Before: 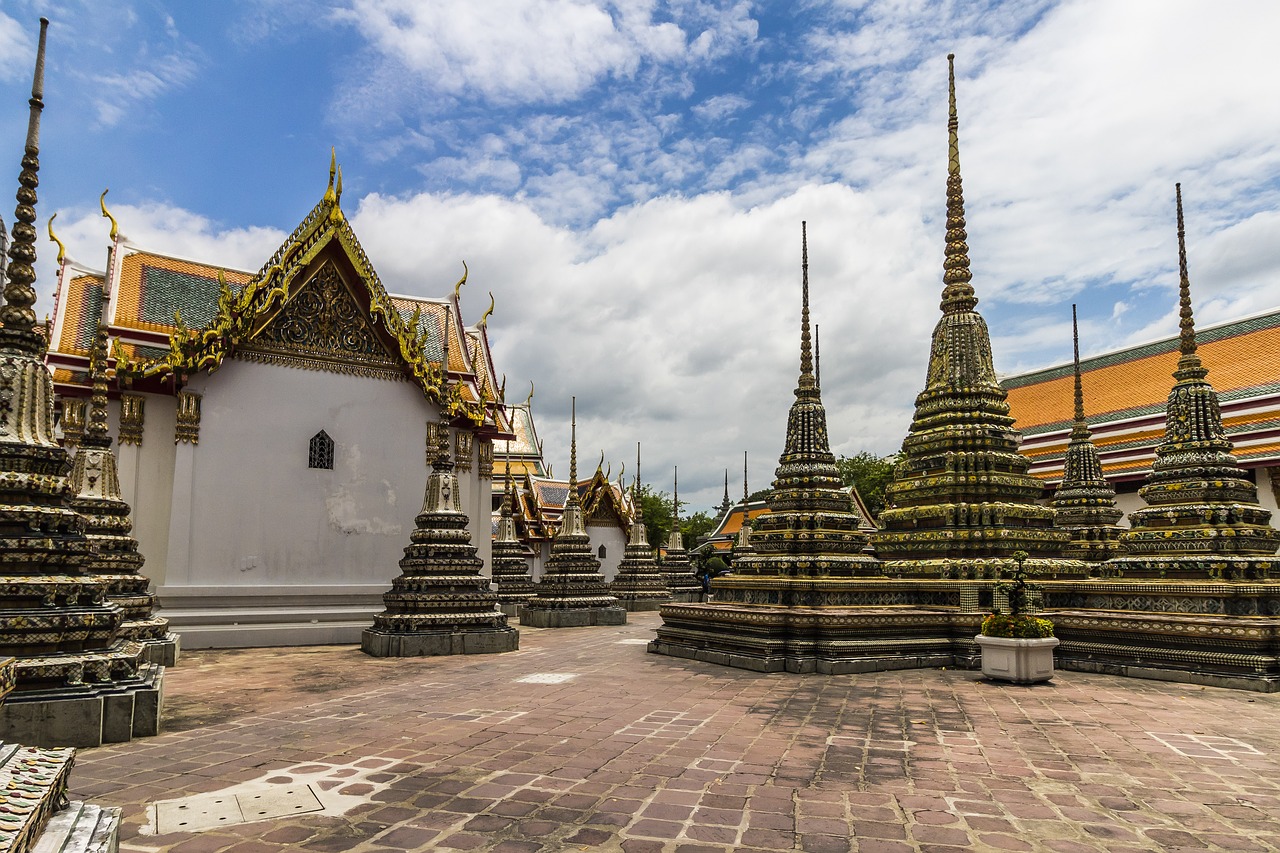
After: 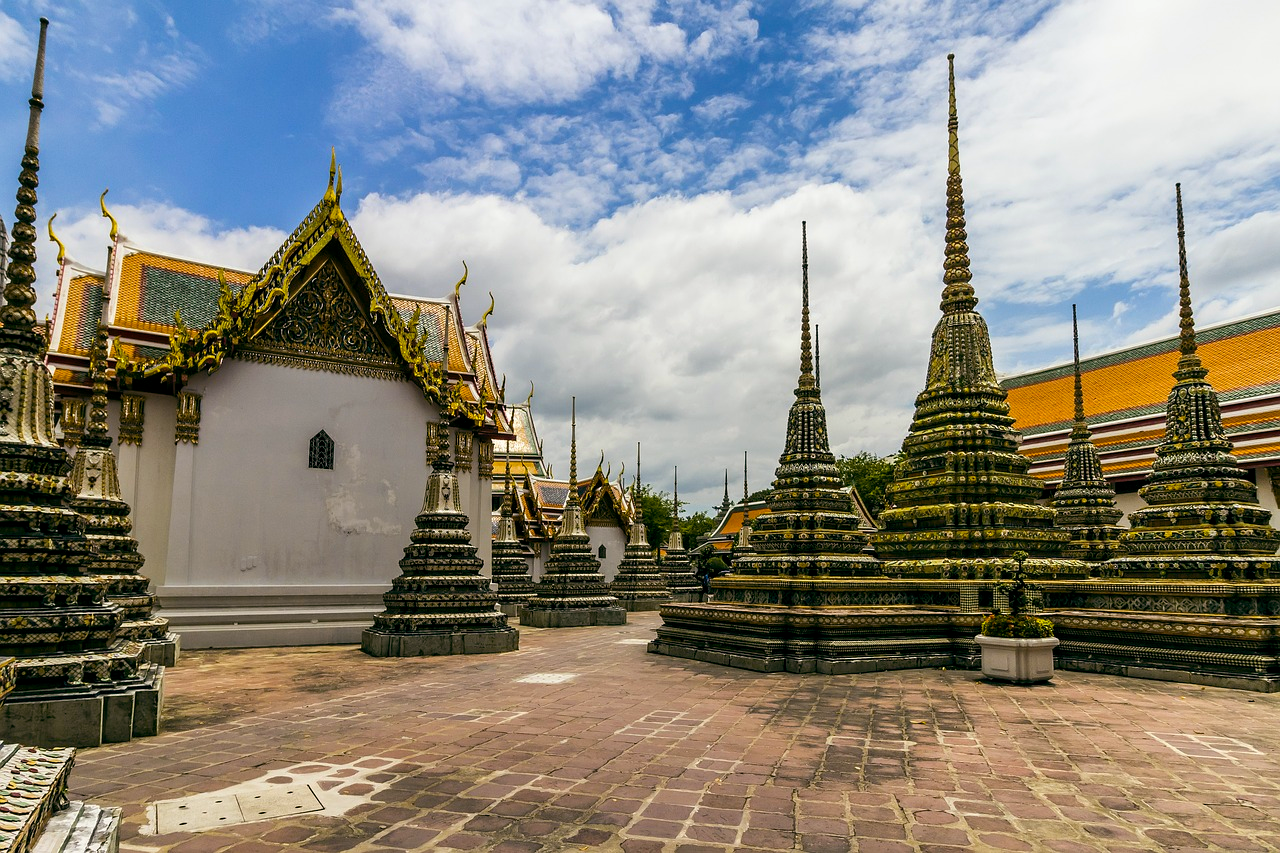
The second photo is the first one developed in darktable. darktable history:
color balance rgb: power › luminance -3.583%, power › chroma 0.564%, power › hue 39.53°, global offset › luminance -0.314%, global offset › chroma 0.113%, global offset › hue 162.16°, perceptual saturation grading › global saturation 25.823%
